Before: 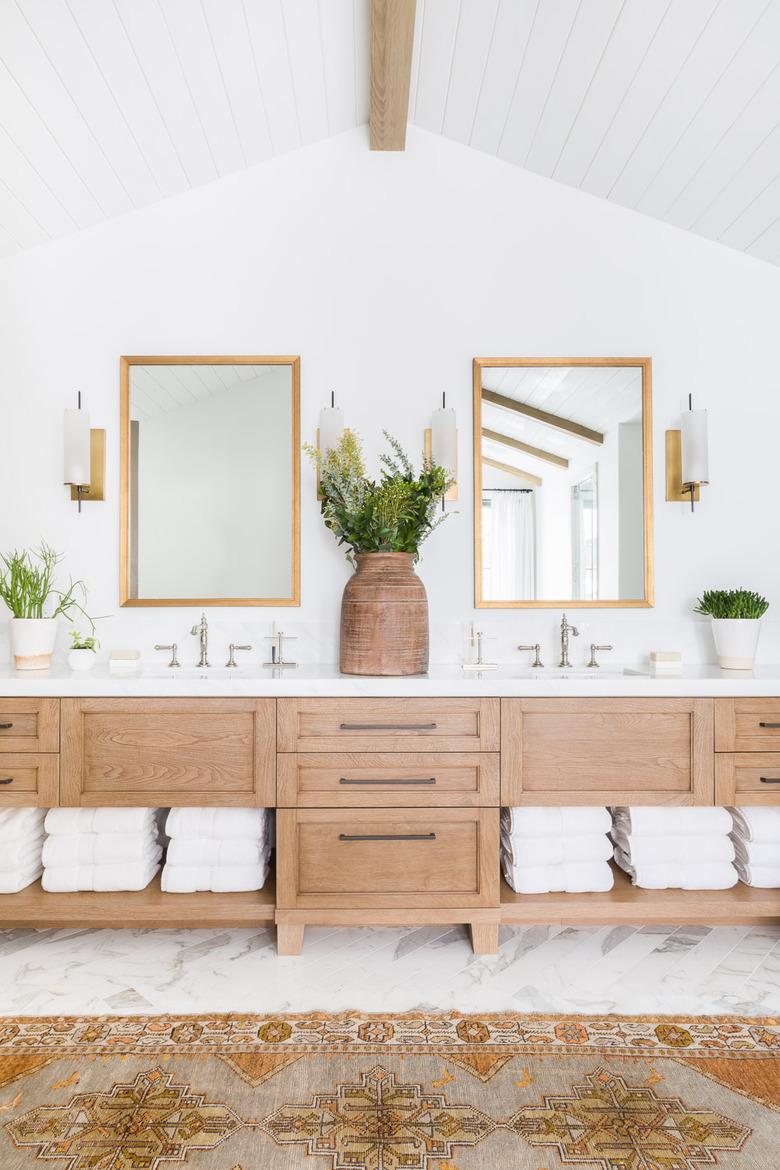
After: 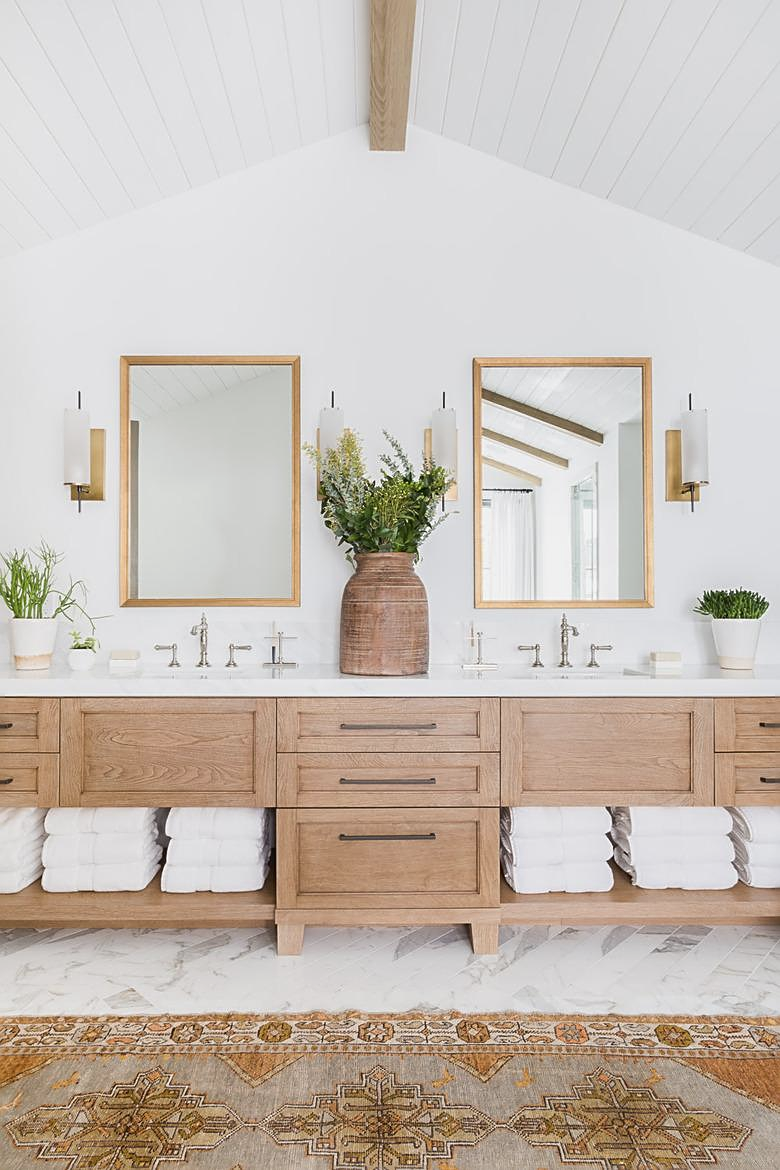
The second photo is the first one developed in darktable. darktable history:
contrast brightness saturation: contrast -0.08, brightness -0.04, saturation -0.11
sharpen: on, module defaults
